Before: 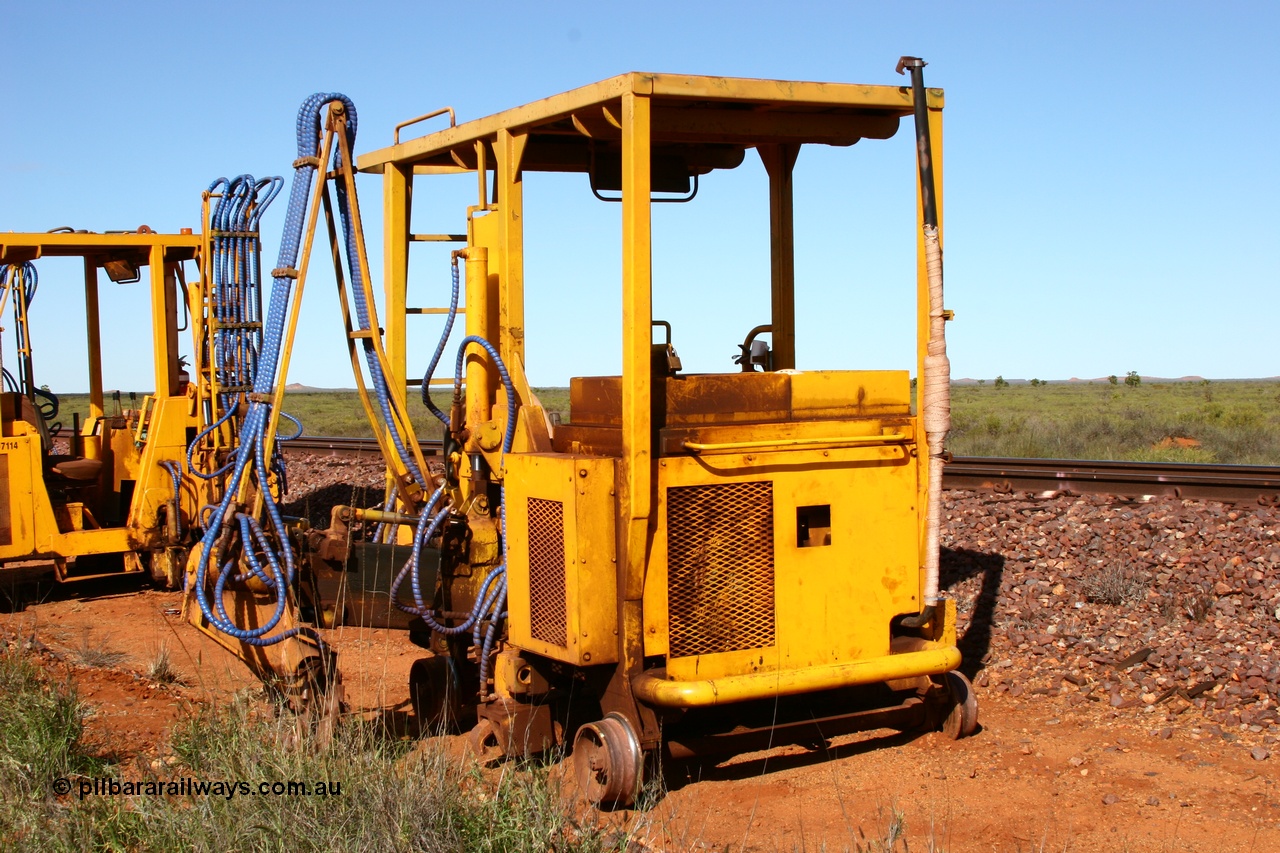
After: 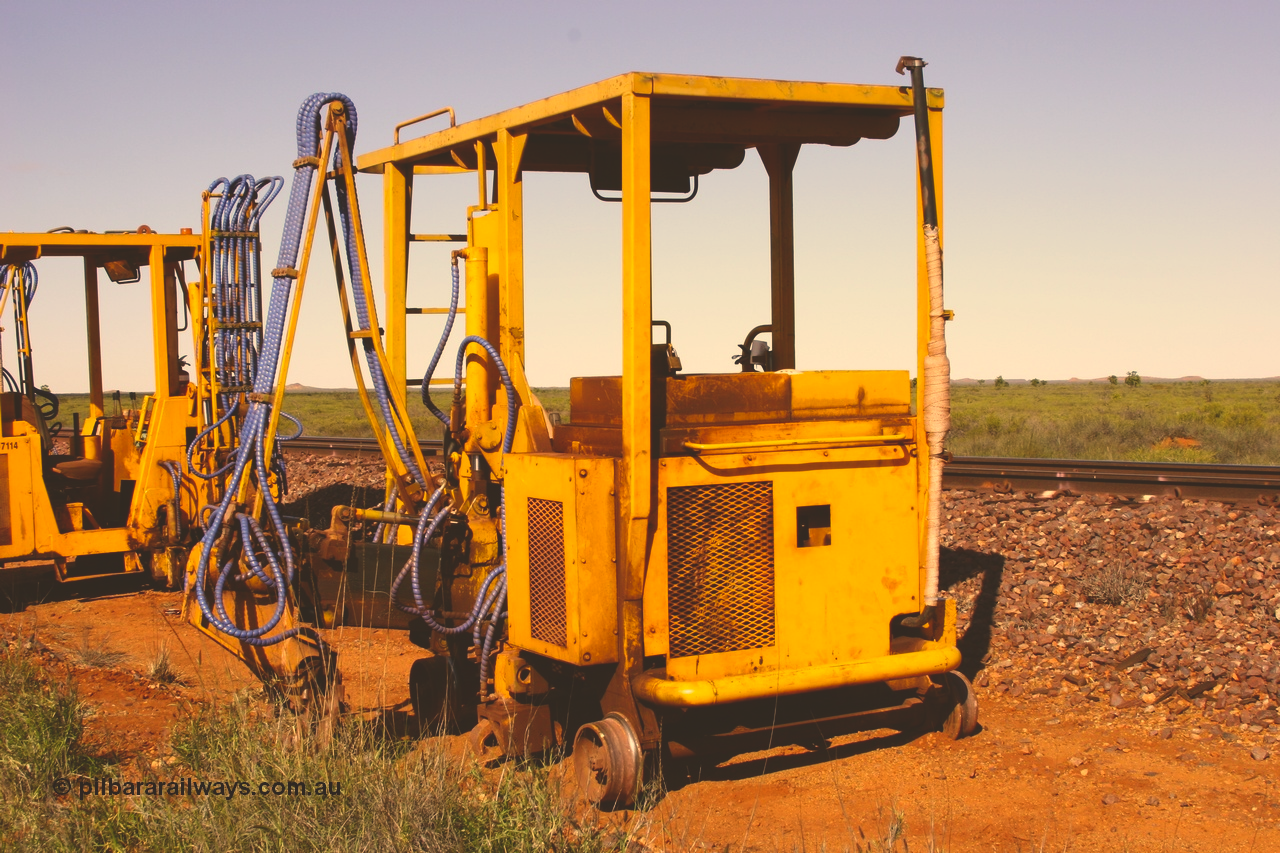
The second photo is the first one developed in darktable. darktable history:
exposure: black level correction -0.025, exposure -0.117 EV, compensate highlight preservation false
color correction: highlights a* 15, highlights b* 31.55
